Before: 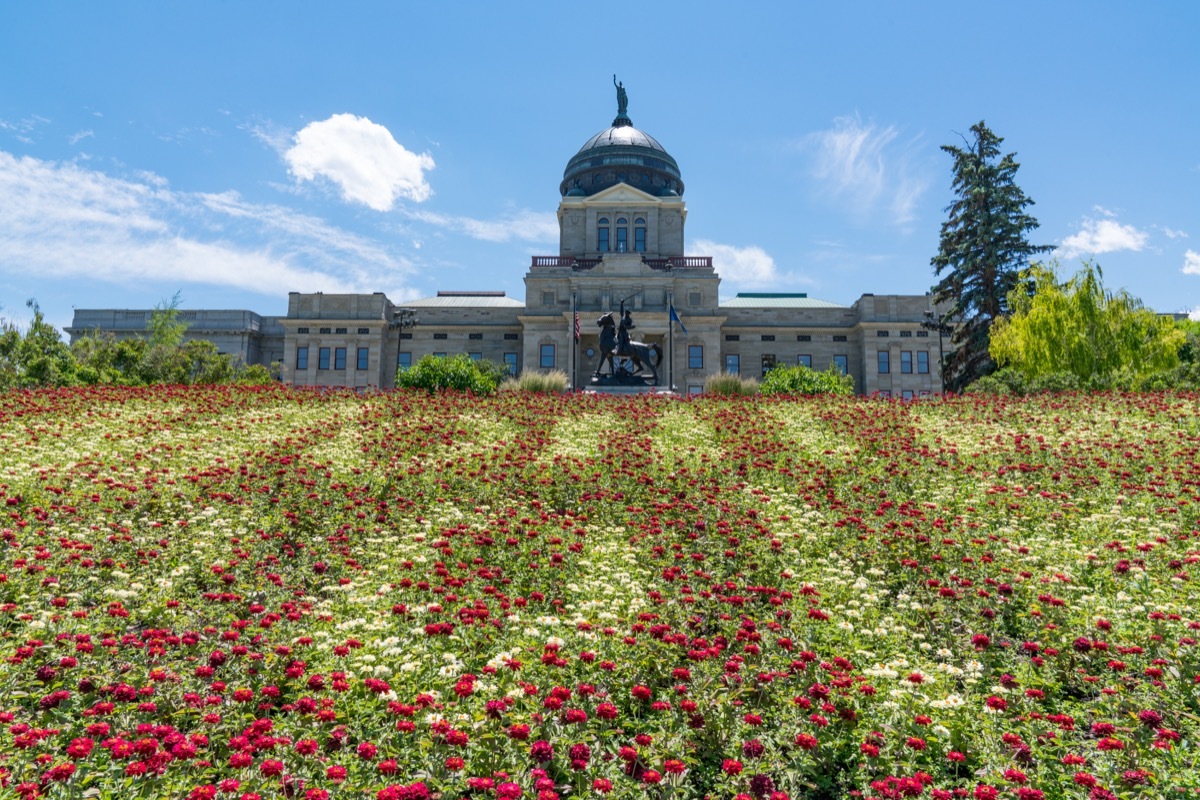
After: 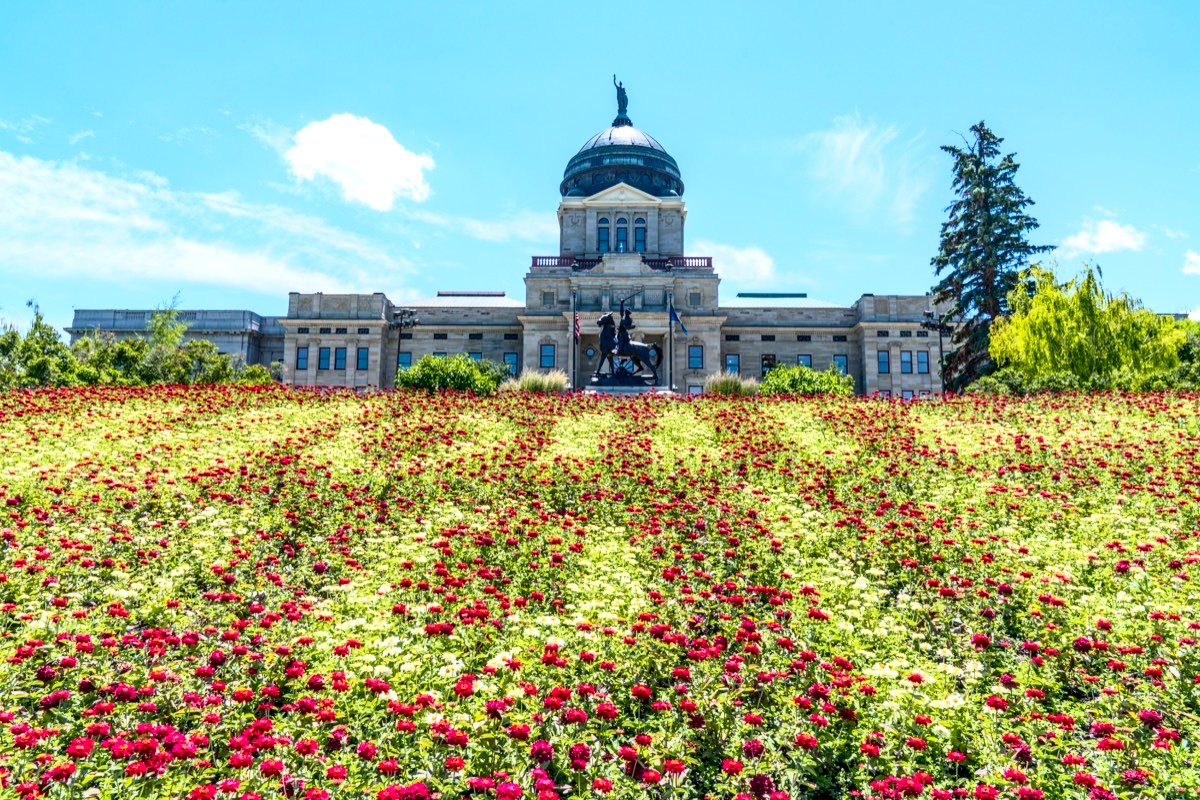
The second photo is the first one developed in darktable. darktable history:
local contrast: on, module defaults
exposure: black level correction 0.001, exposure 0.498 EV, compensate highlight preservation false
tone curve: curves: ch0 [(0, 0.001) (0.139, 0.096) (0.311, 0.278) (0.495, 0.531) (0.718, 0.816) (0.841, 0.909) (1, 0.967)]; ch1 [(0, 0) (0.272, 0.249) (0.388, 0.385) (0.469, 0.456) (0.495, 0.497) (0.538, 0.554) (0.578, 0.605) (0.707, 0.778) (1, 1)]; ch2 [(0, 0) (0.125, 0.089) (0.353, 0.329) (0.443, 0.408) (0.502, 0.499) (0.557, 0.542) (0.608, 0.635) (1, 1)], color space Lab, independent channels, preserve colors none
